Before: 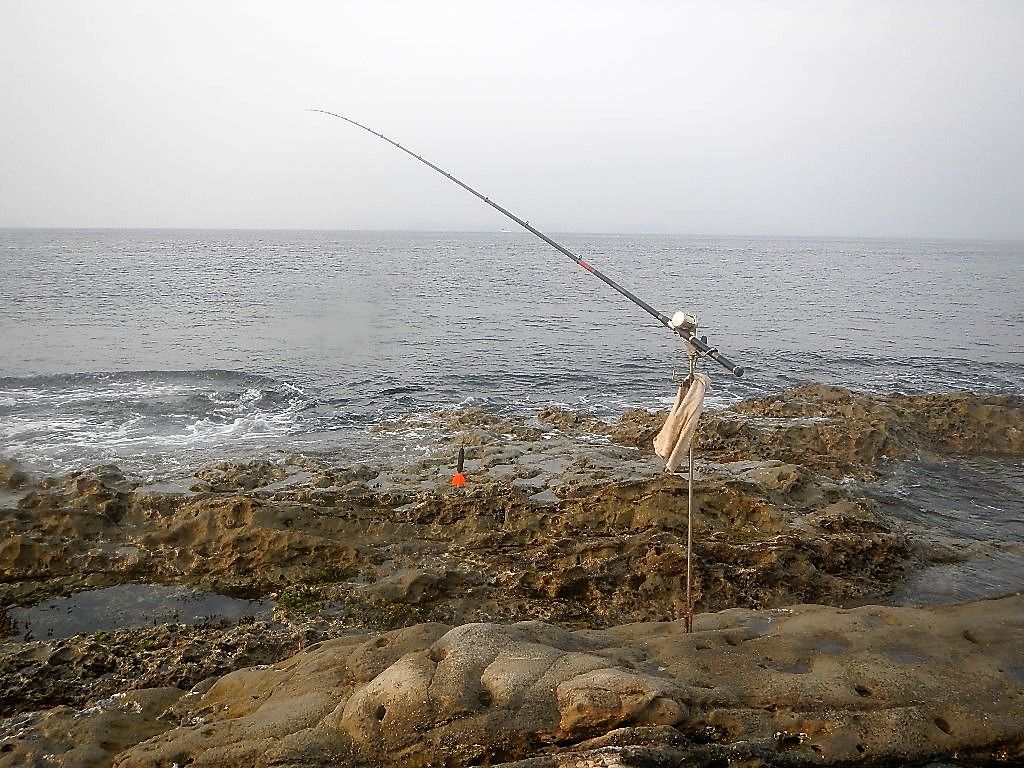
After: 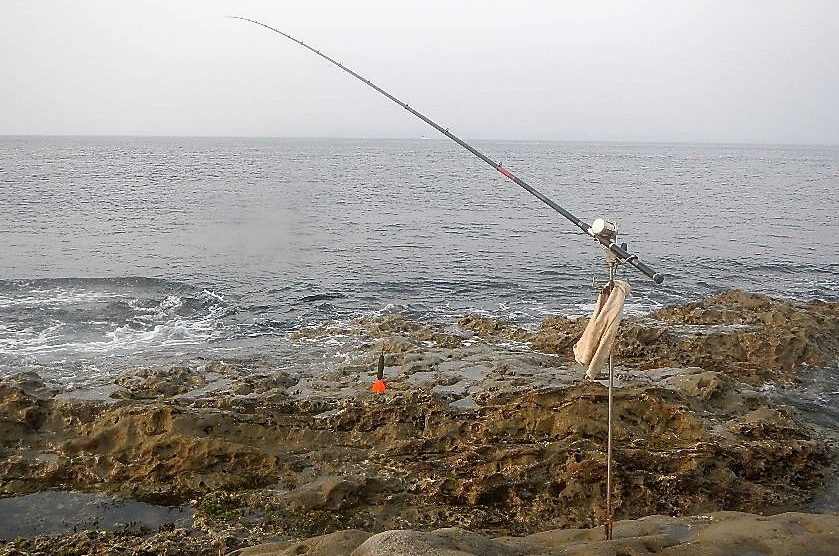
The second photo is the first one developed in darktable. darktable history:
crop: left 7.85%, top 12.134%, right 10.128%, bottom 15.441%
